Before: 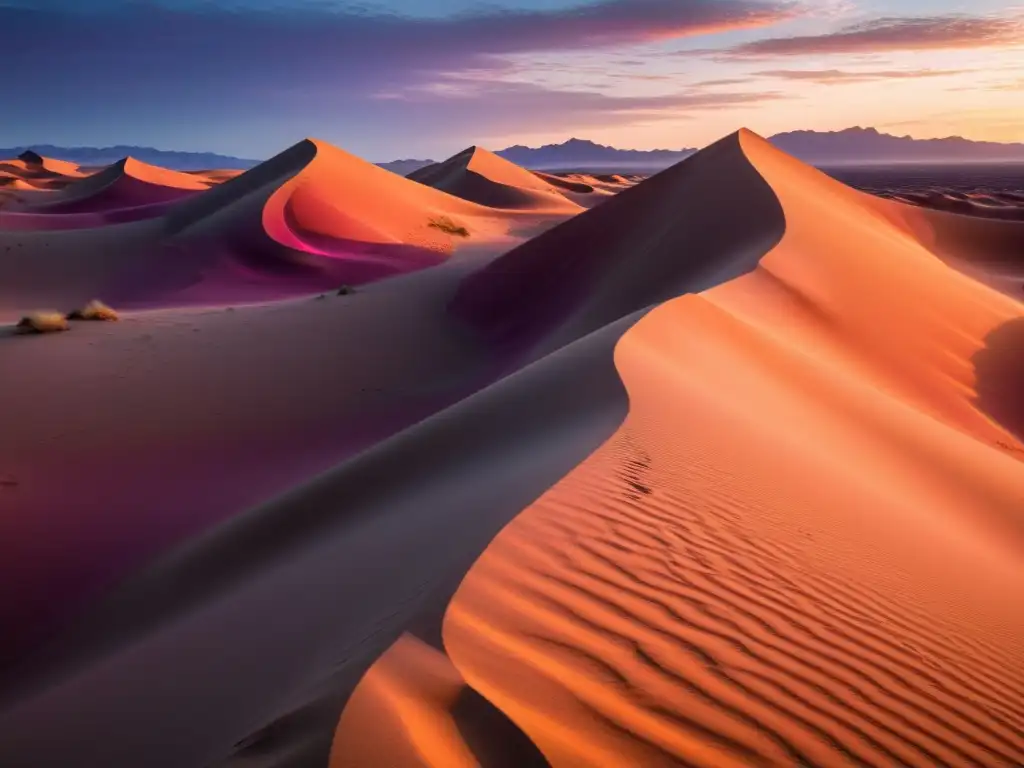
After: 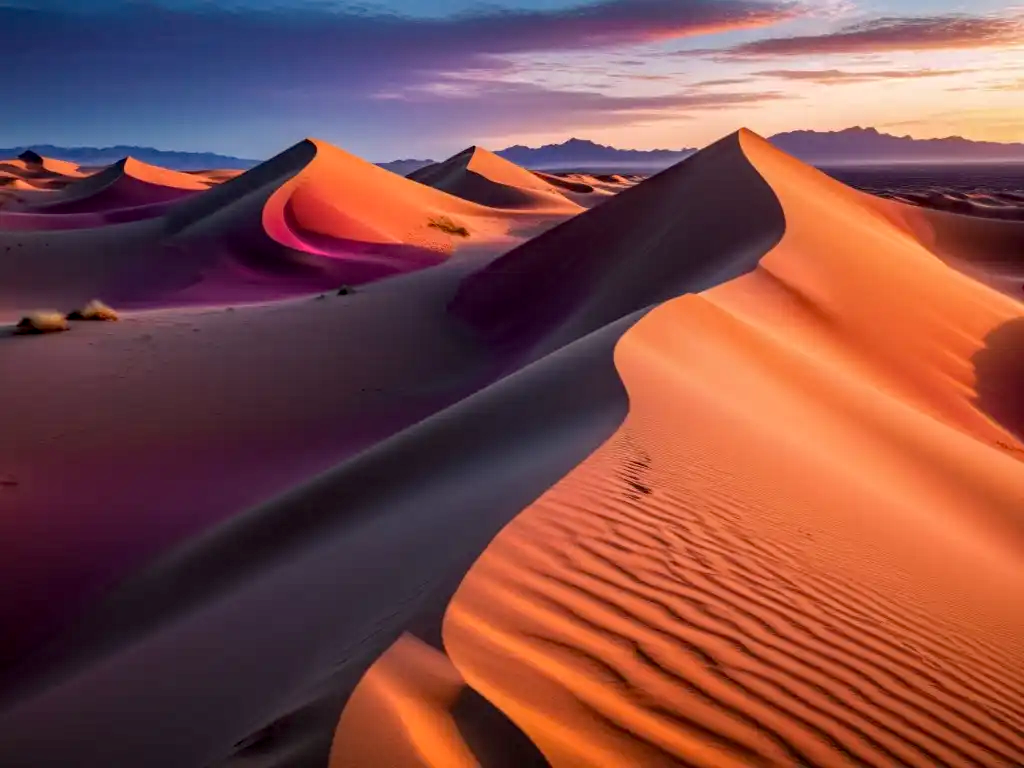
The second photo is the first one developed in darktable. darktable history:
local contrast: on, module defaults
haze removal: strength 0.277, distance 0.246, adaptive false
